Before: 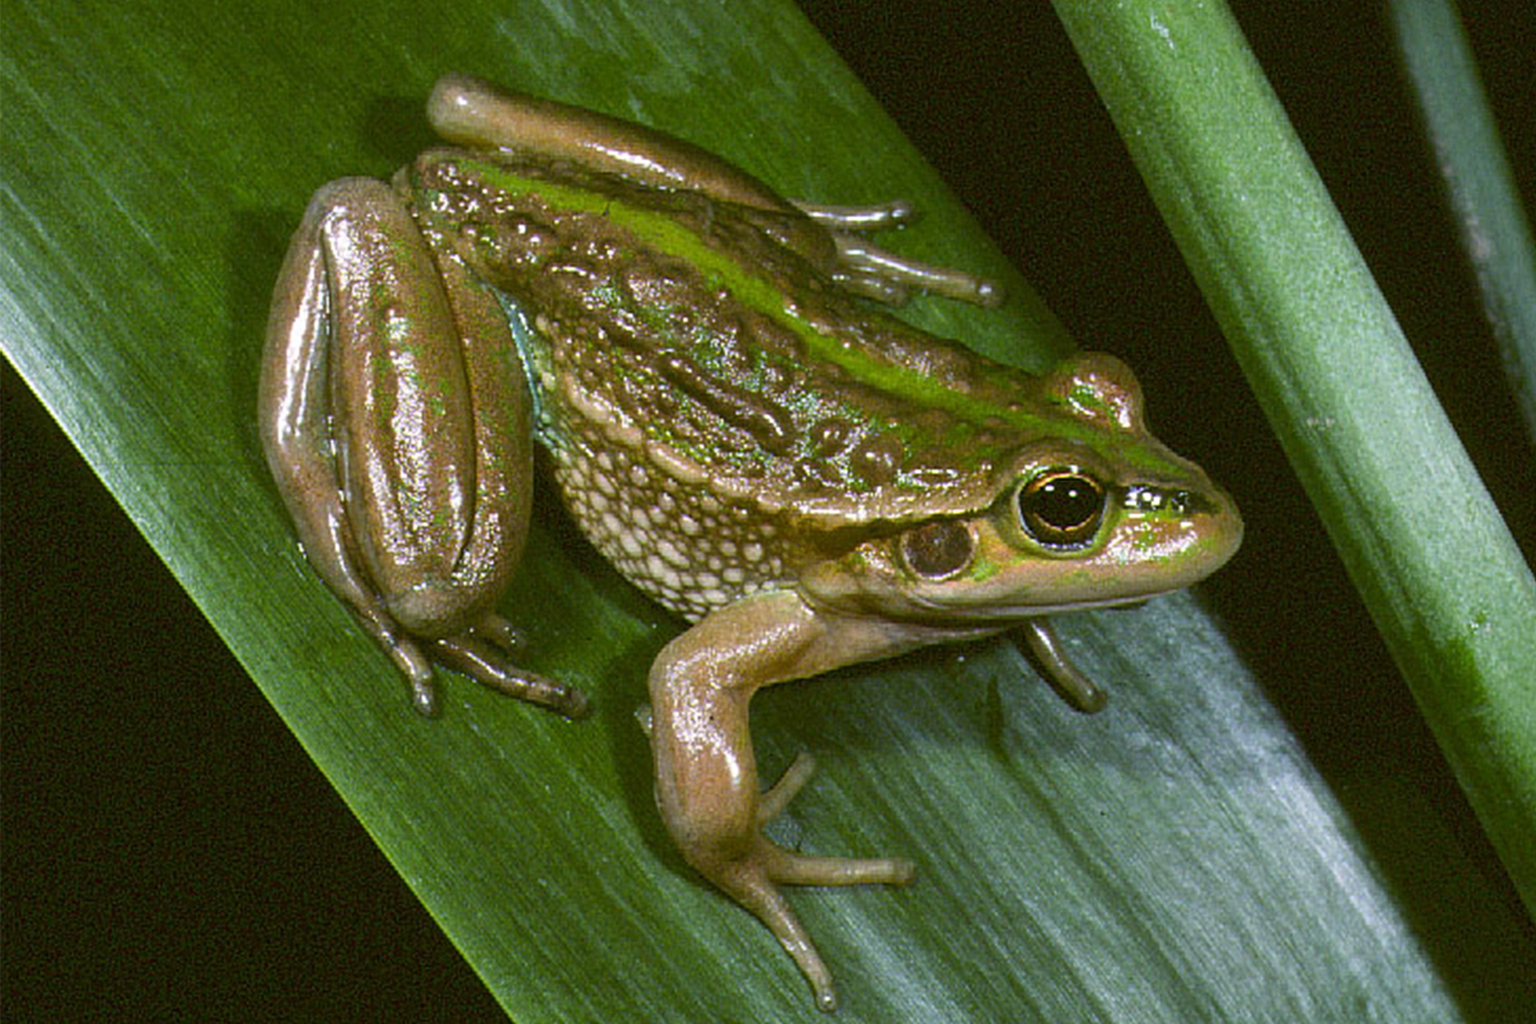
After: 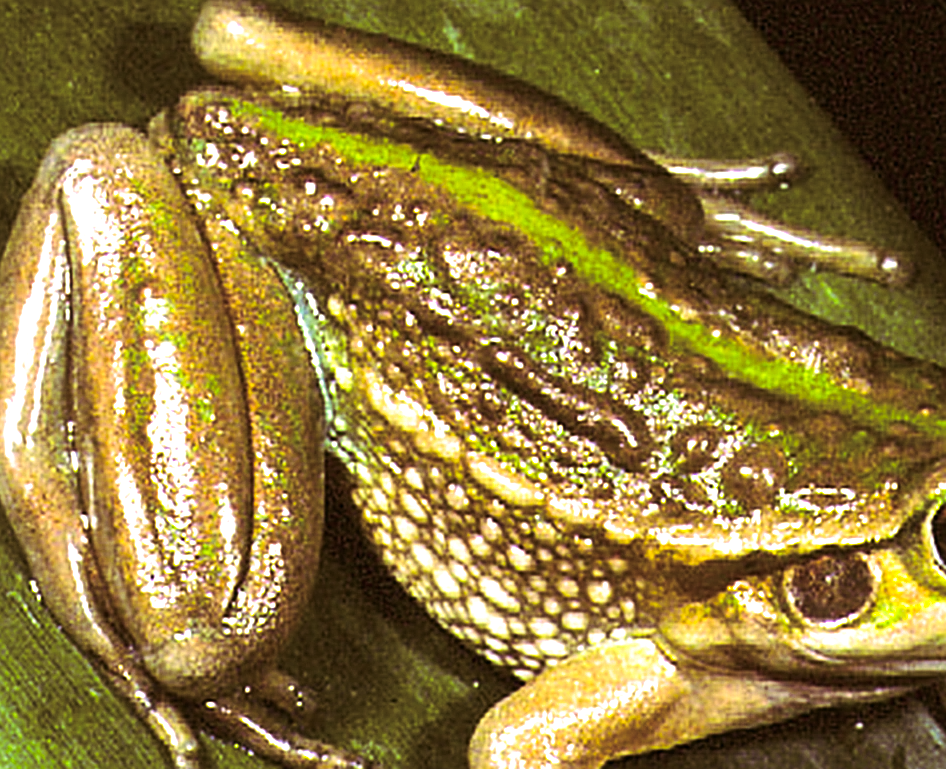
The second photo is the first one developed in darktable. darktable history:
color correction: highlights a* 2.72, highlights b* 22.8
exposure: black level correction 0, exposure 1 EV, compensate exposure bias true, compensate highlight preservation false
tone equalizer: -8 EV -0.417 EV, -7 EV -0.389 EV, -6 EV -0.333 EV, -5 EV -0.222 EV, -3 EV 0.222 EV, -2 EV 0.333 EV, -1 EV 0.389 EV, +0 EV 0.417 EV, edges refinement/feathering 500, mask exposure compensation -1.57 EV, preserve details no
contrast brightness saturation: contrast 0.08, saturation 0.02
color balance: gamma [0.9, 0.988, 0.975, 1.025], gain [1.05, 1, 1, 1]
crop: left 17.835%, top 7.675%, right 32.881%, bottom 32.213%
sharpen: on, module defaults
split-toning: highlights › hue 298.8°, highlights › saturation 0.73, compress 41.76%
